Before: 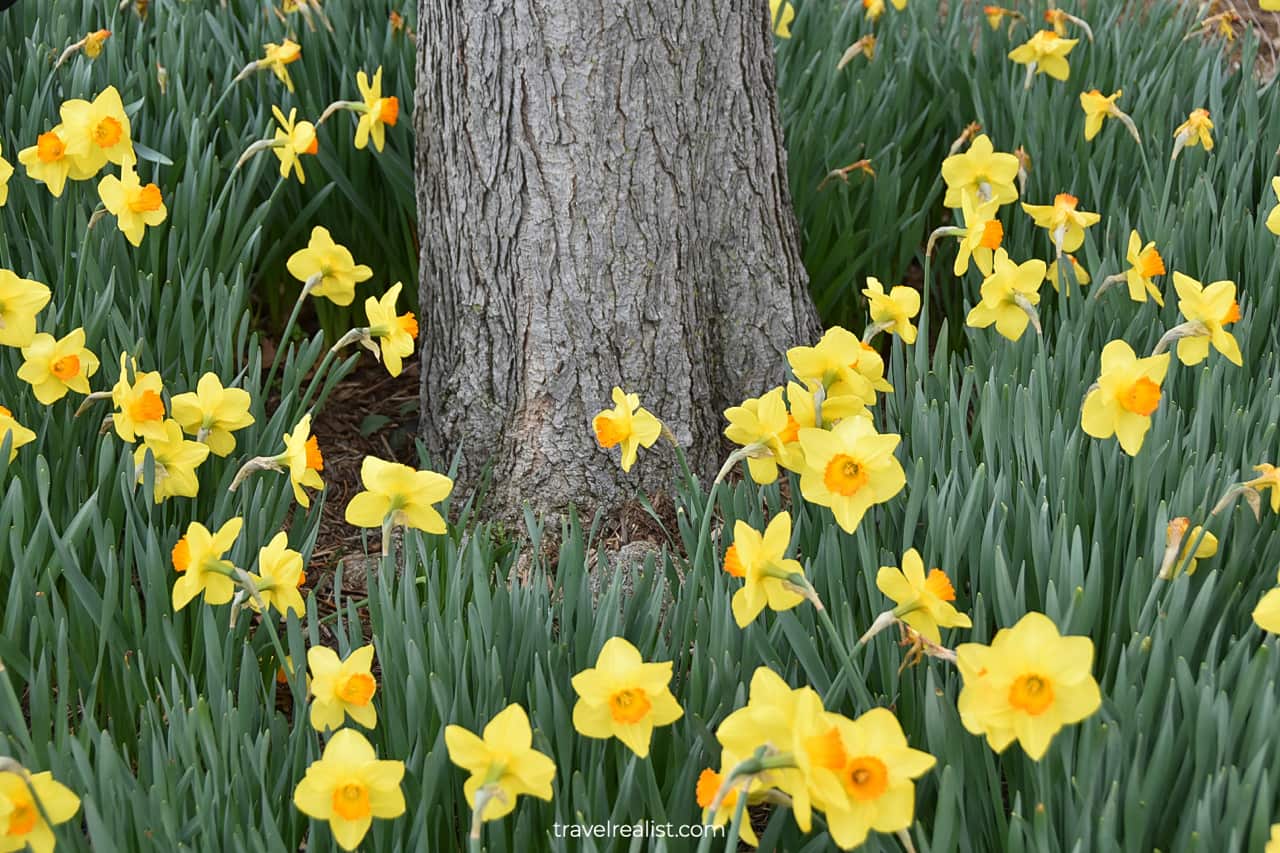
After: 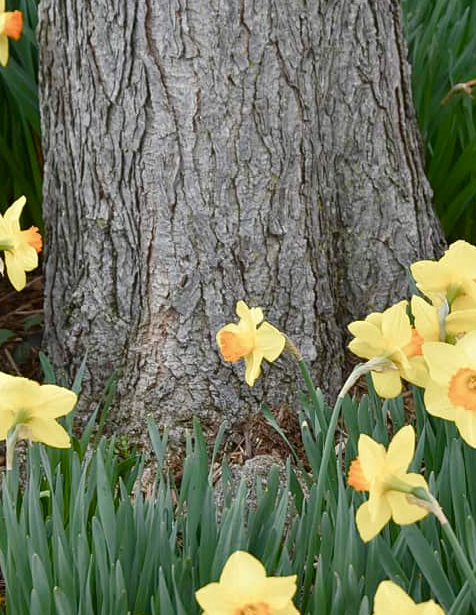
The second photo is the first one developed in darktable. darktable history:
color zones: curves: ch0 [(0, 0.497) (0.143, 0.5) (0.286, 0.5) (0.429, 0.483) (0.571, 0.116) (0.714, -0.006) (0.857, 0.28) (1, 0.497)]
color balance rgb: perceptual saturation grading › global saturation 20%, perceptual saturation grading › highlights -50.472%, perceptual saturation grading › shadows 30.653%
crop and rotate: left 29.387%, top 10.194%, right 33.412%, bottom 17.683%
